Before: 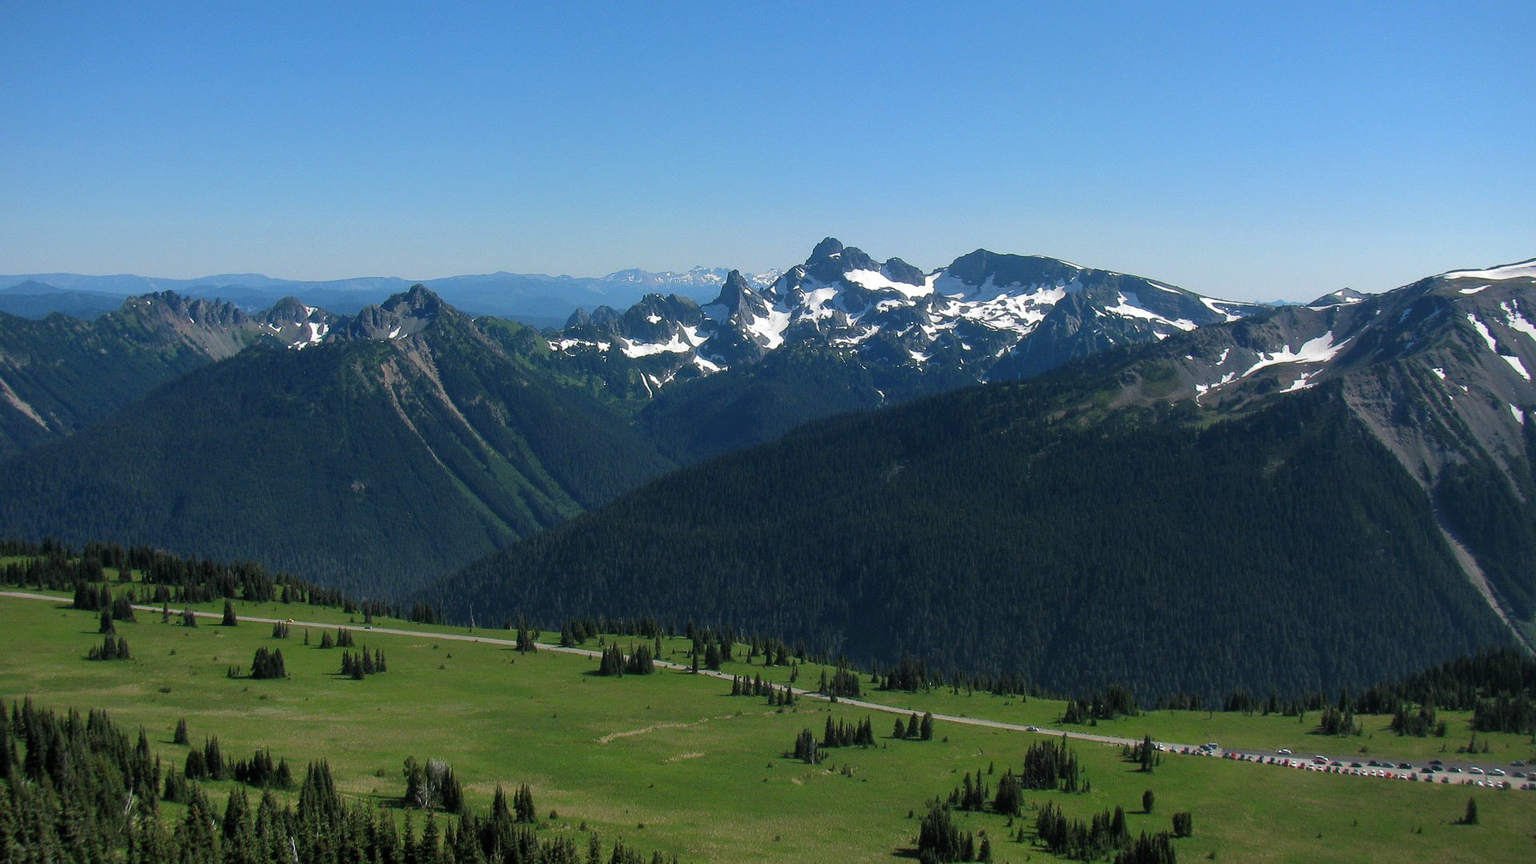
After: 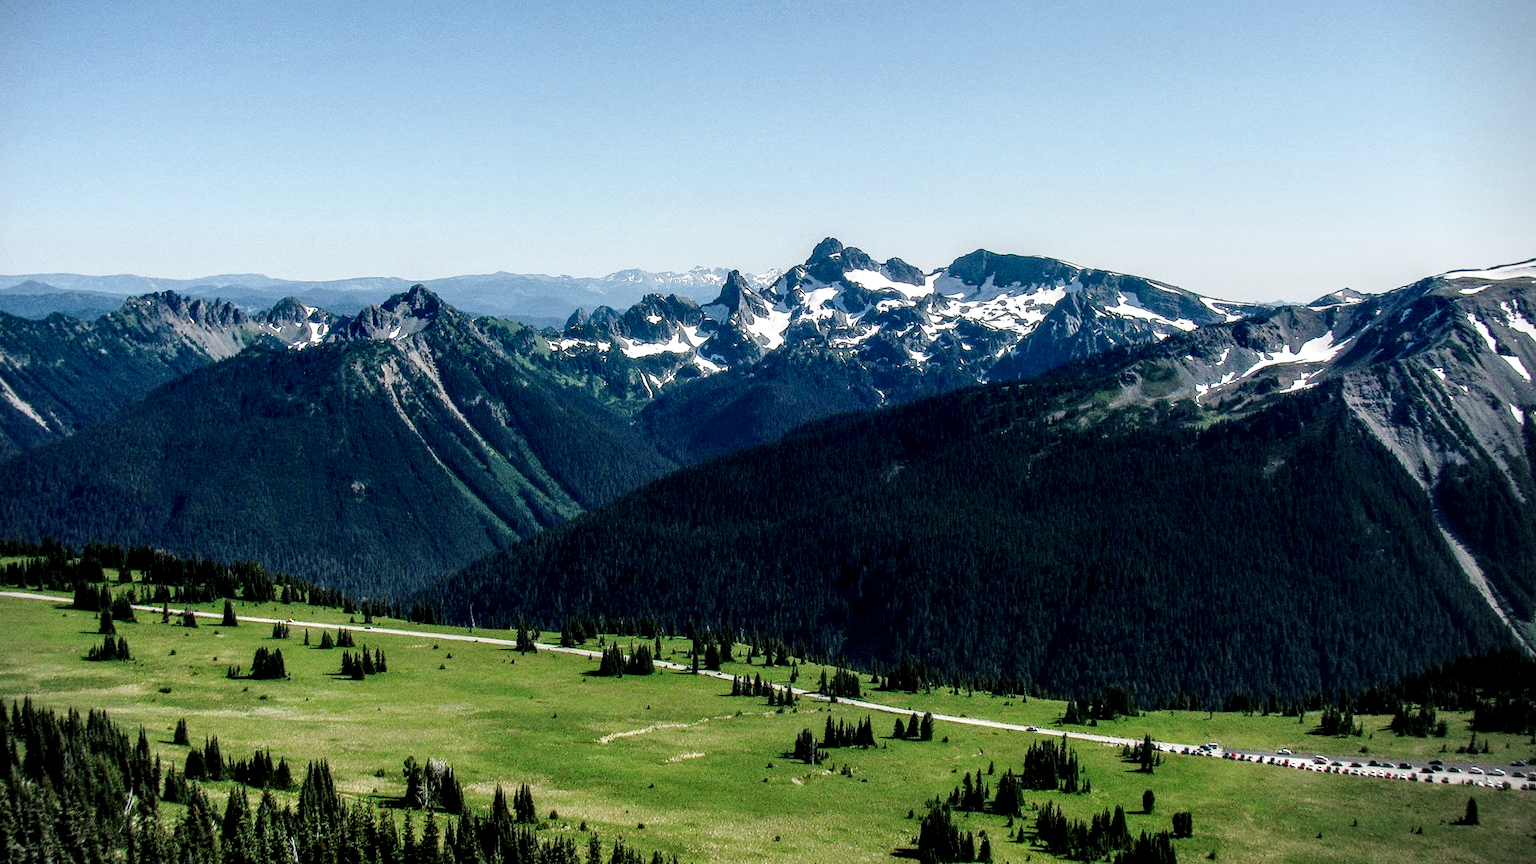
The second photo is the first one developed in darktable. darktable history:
local contrast: highlights 21%, shadows 72%, detail 170%
contrast brightness saturation: contrast 0.104, saturation -0.283
exposure: exposure -0.04 EV, compensate highlight preservation false
color balance rgb: global offset › luminance -0.493%, linear chroma grading › shadows -2.521%, linear chroma grading › highlights -14.487%, linear chroma grading › global chroma -9.786%, linear chroma grading › mid-tones -9.818%, perceptual saturation grading › global saturation 23.558%, perceptual saturation grading › highlights -23.97%, perceptual saturation grading › mid-tones 24.645%, perceptual saturation grading › shadows 39.604%
base curve: curves: ch0 [(0, 0) (0.028, 0.03) (0.121, 0.232) (0.46, 0.748) (0.859, 0.968) (1, 1)], preserve colors none
vignetting: fall-off start 92.73%, brightness -0.536, saturation -0.519, center (-0.055, -0.356)
